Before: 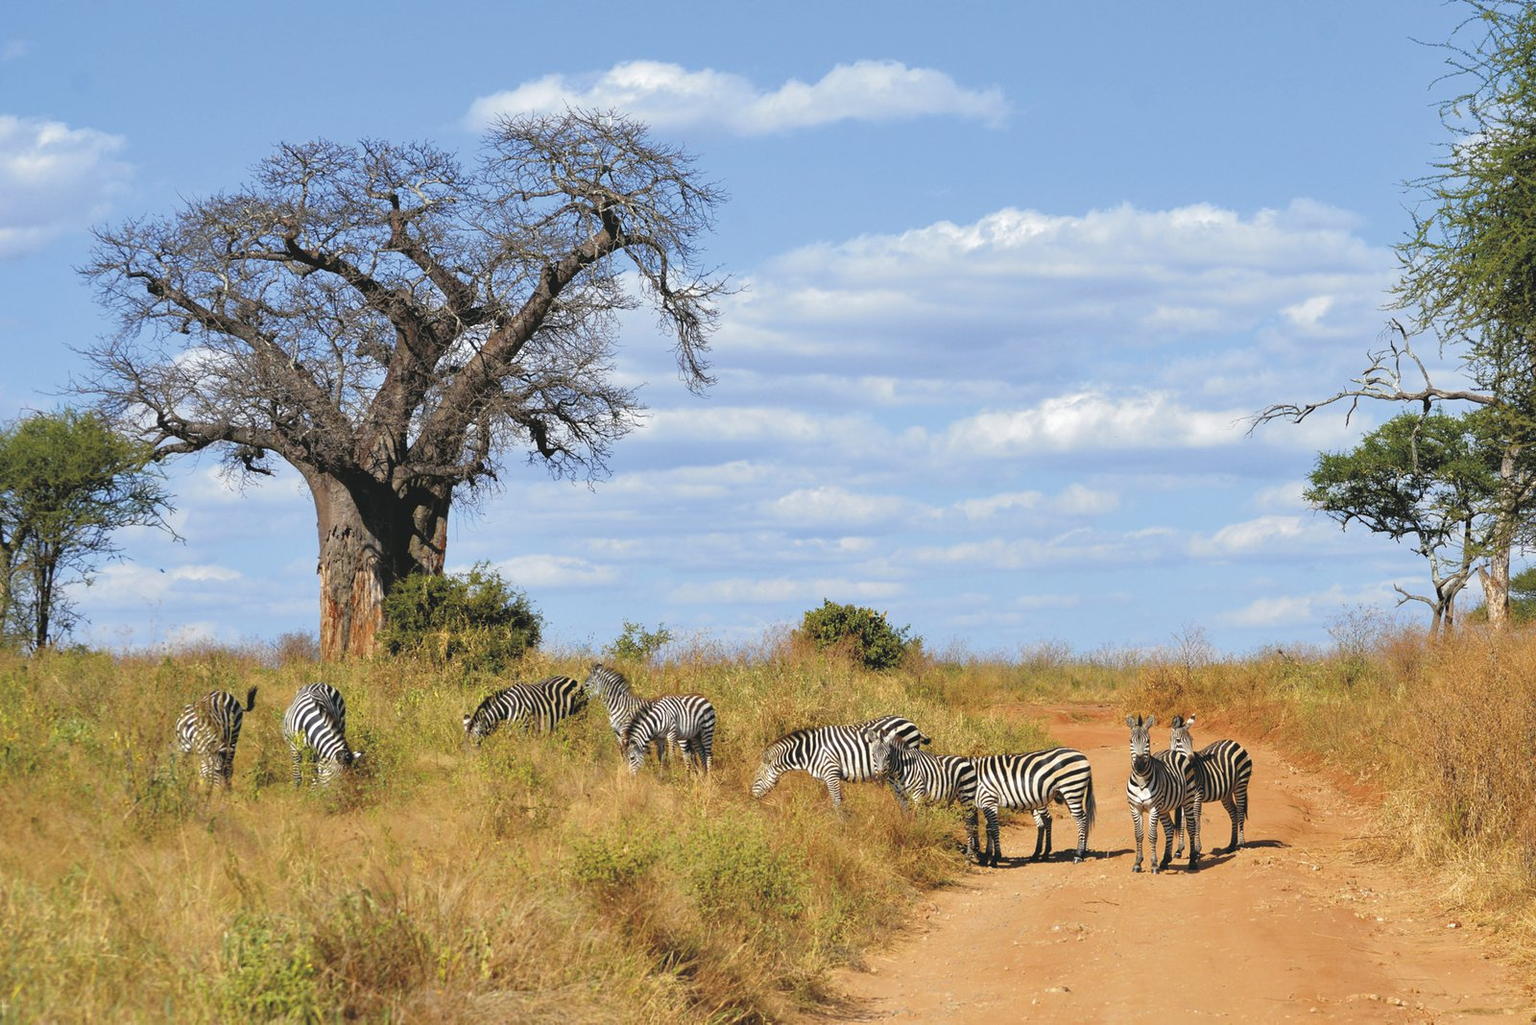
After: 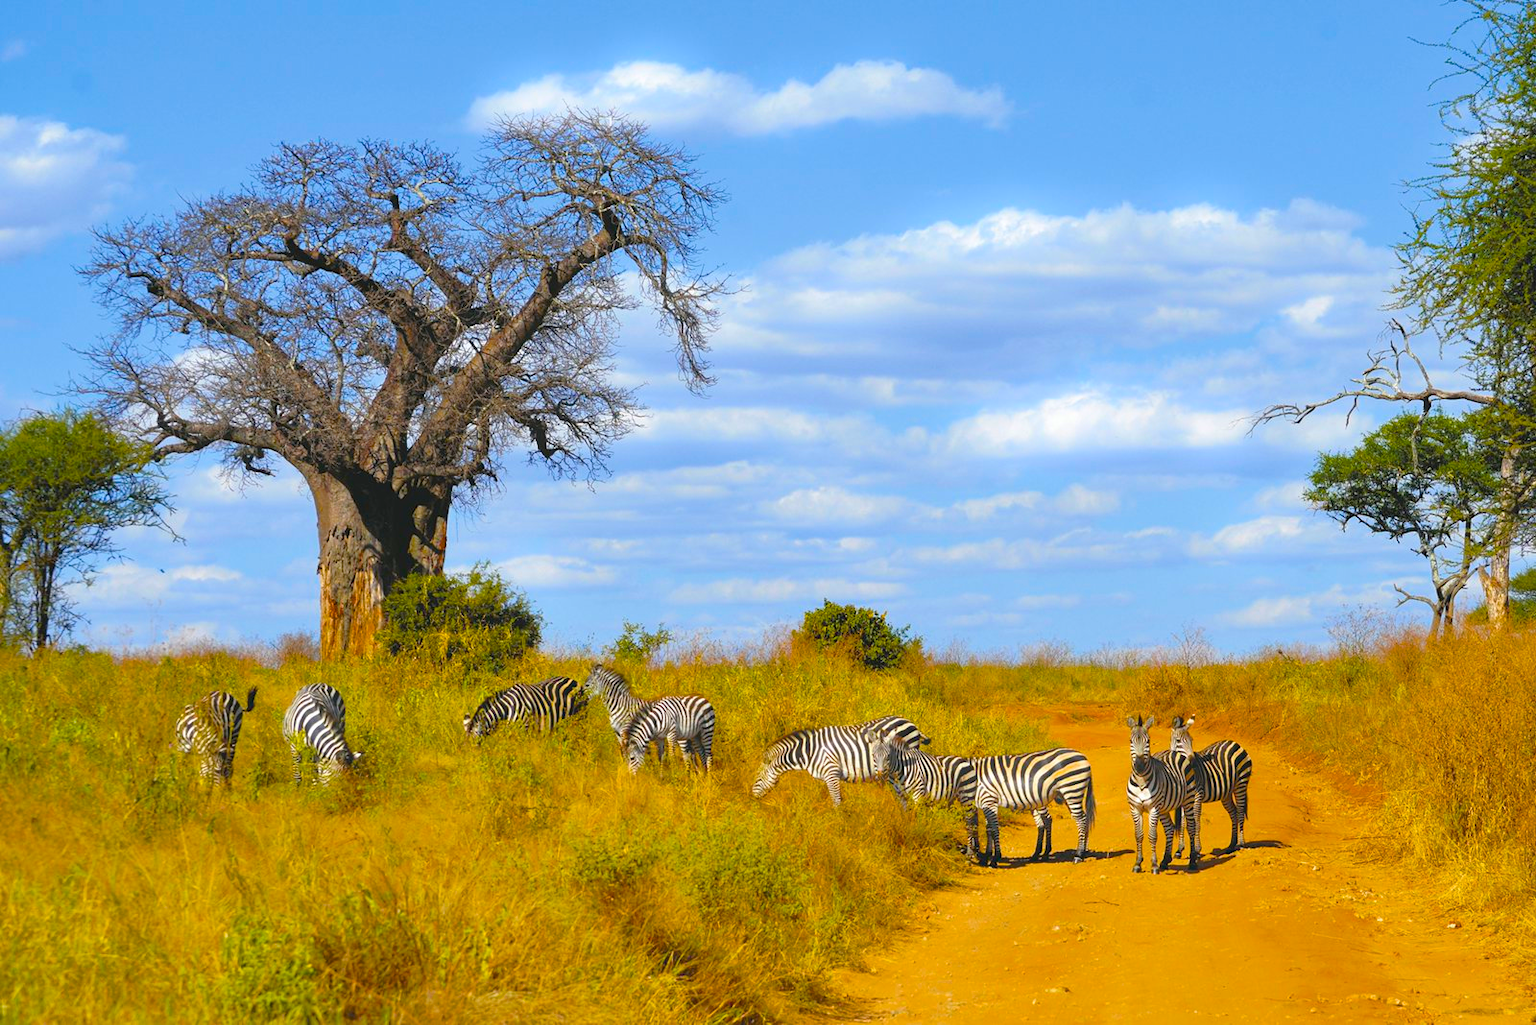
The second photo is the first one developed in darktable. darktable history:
contrast brightness saturation: contrast 0.01, saturation -0.05
tone curve: curves: ch0 [(0, 0) (0.003, 0.013) (0.011, 0.017) (0.025, 0.028) (0.044, 0.049) (0.069, 0.07) (0.1, 0.103) (0.136, 0.143) (0.177, 0.186) (0.224, 0.232) (0.277, 0.282) (0.335, 0.333) (0.399, 0.405) (0.468, 0.477) (0.543, 0.54) (0.623, 0.627) (0.709, 0.709) (0.801, 0.798) (0.898, 0.902) (1, 1)], preserve colors none
color balance rgb: perceptual saturation grading › global saturation 100%
bloom: size 5%, threshold 95%, strength 15%
